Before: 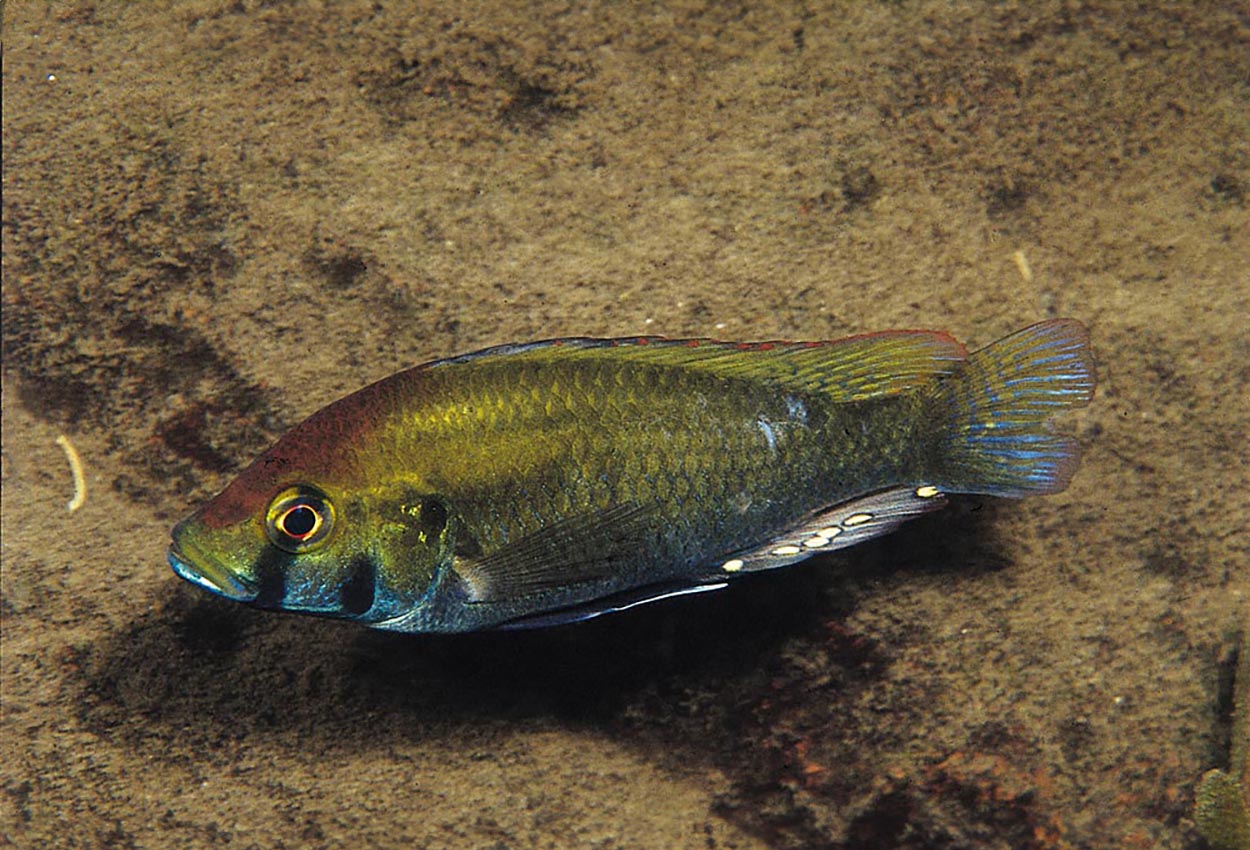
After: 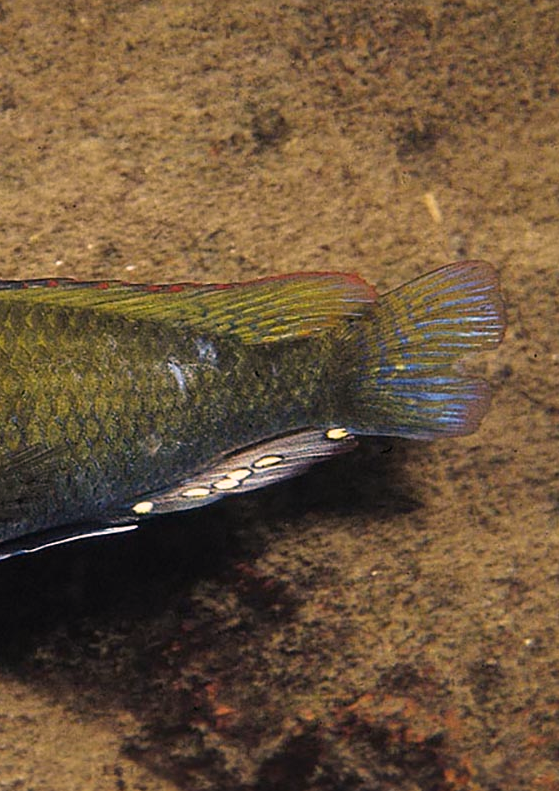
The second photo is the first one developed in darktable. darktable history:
color correction: highlights a* 12.48, highlights b* 5.58
crop: left 47.23%, top 6.904%, right 8.031%
tone equalizer: on, module defaults
